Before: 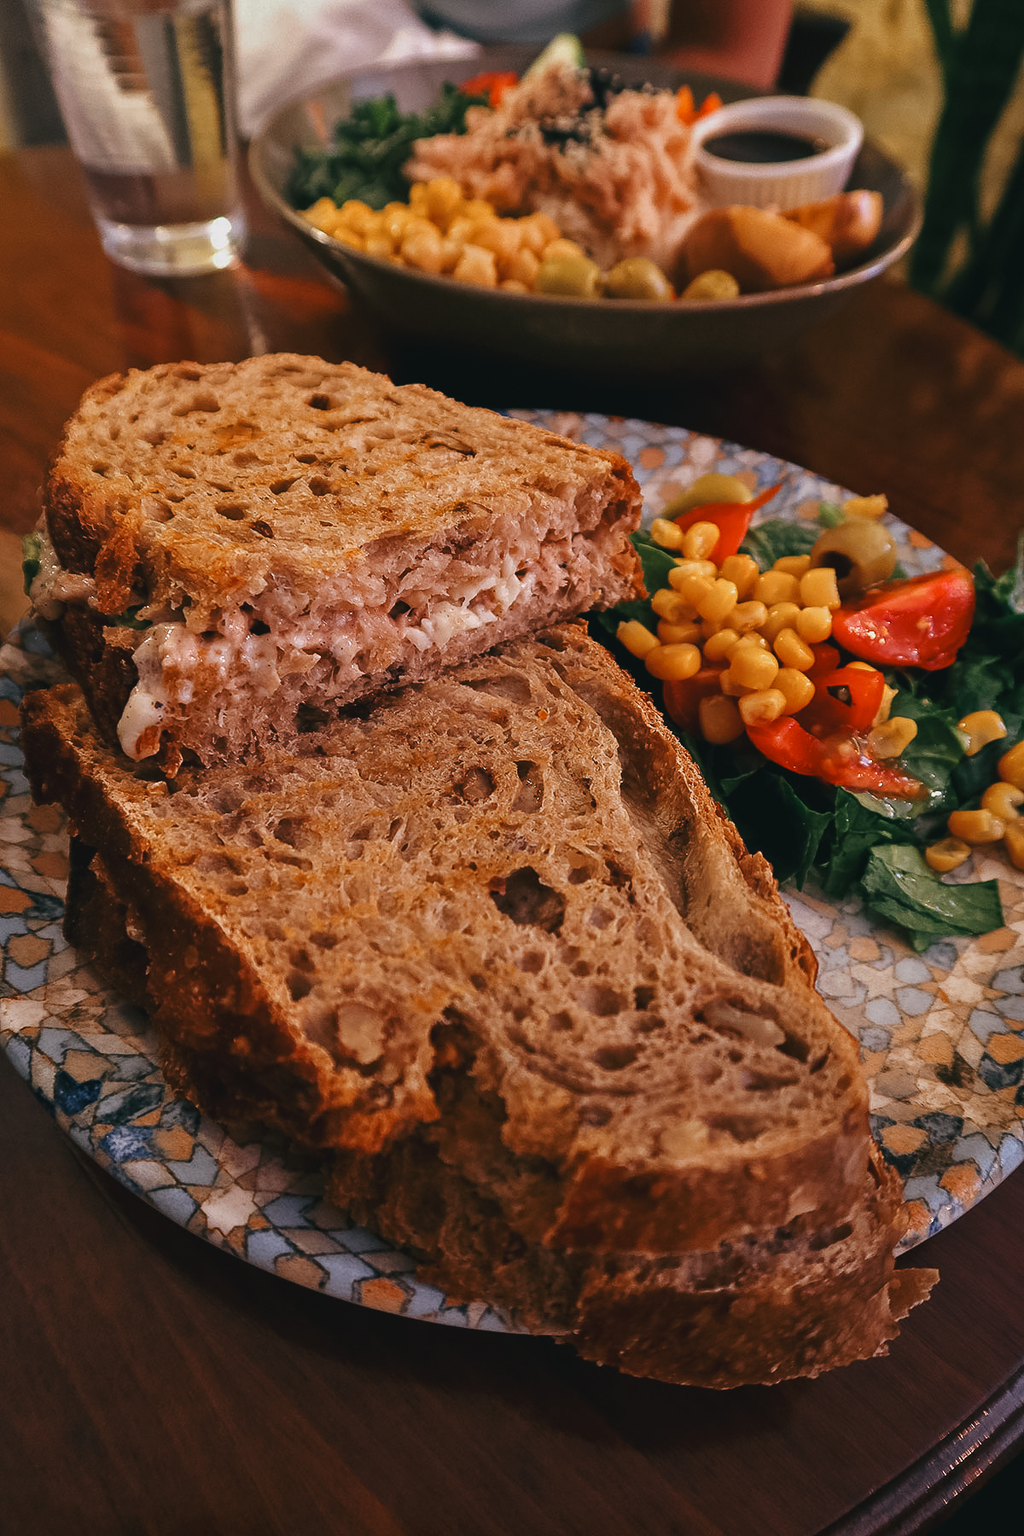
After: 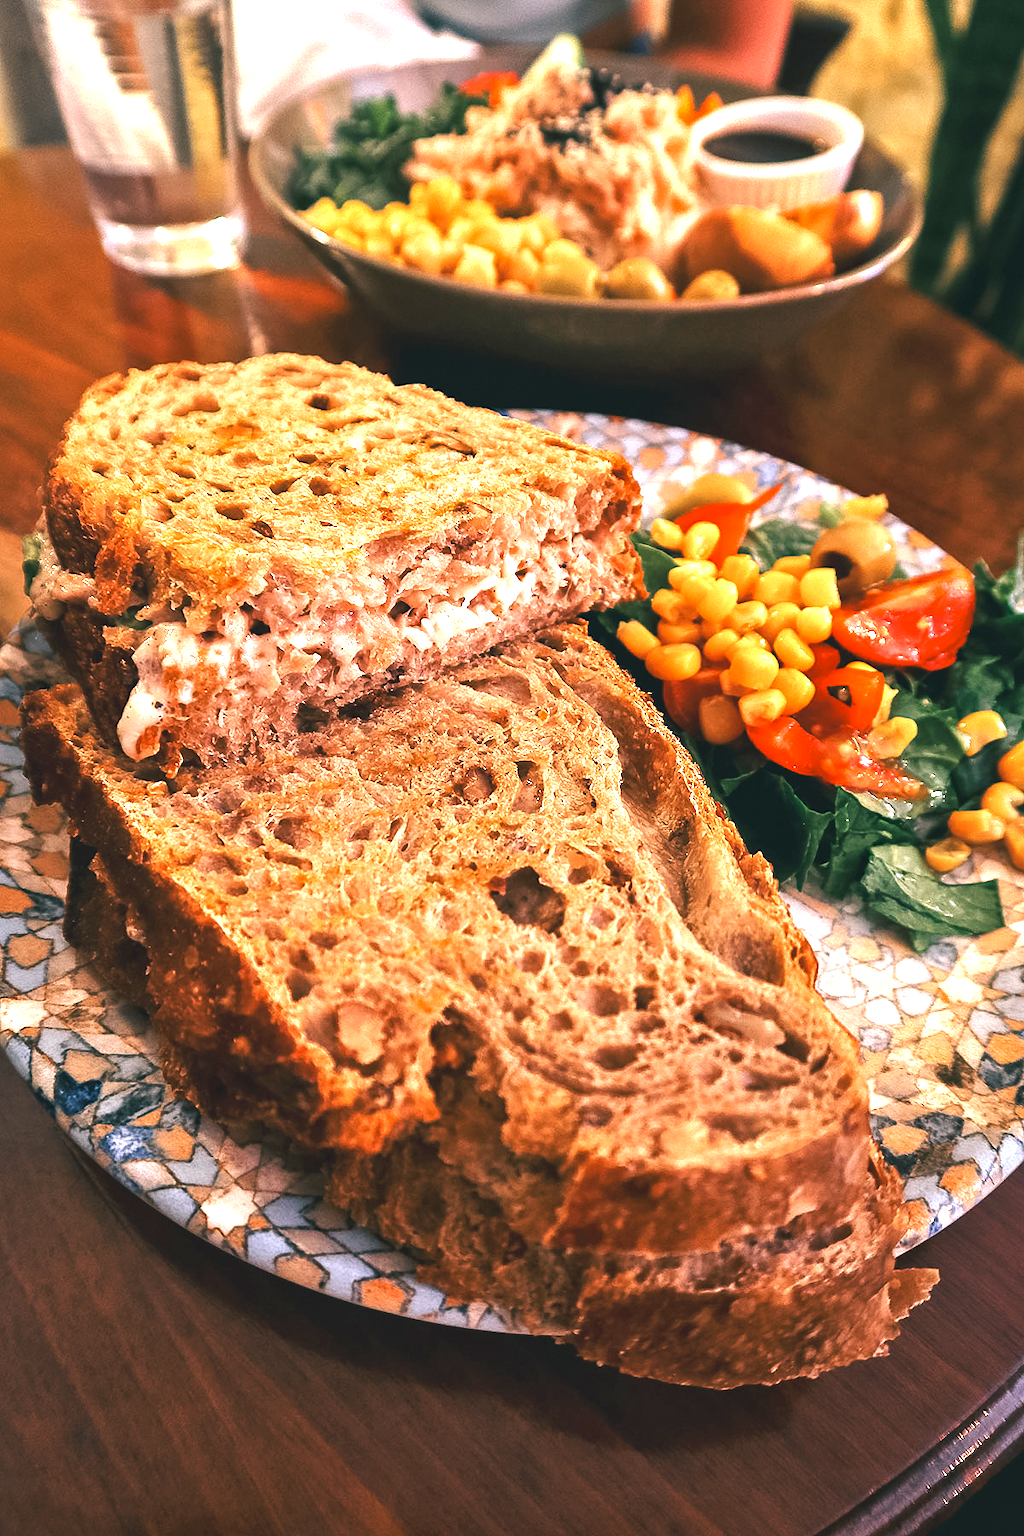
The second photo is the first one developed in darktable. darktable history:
color zones: curves: ch0 [(0, 0.5) (0.143, 0.5) (0.286, 0.456) (0.429, 0.5) (0.571, 0.5) (0.714, 0.5) (0.857, 0.5) (1, 0.5)]; ch1 [(0, 0.5) (0.143, 0.5) (0.286, 0.422) (0.429, 0.5) (0.571, 0.5) (0.714, 0.5) (0.857, 0.5) (1, 0.5)]
exposure: black level correction 0.001, exposure 1.714 EV, compensate highlight preservation false
local contrast: mode bilateral grid, contrast 20, coarseness 51, detail 120%, midtone range 0.2
